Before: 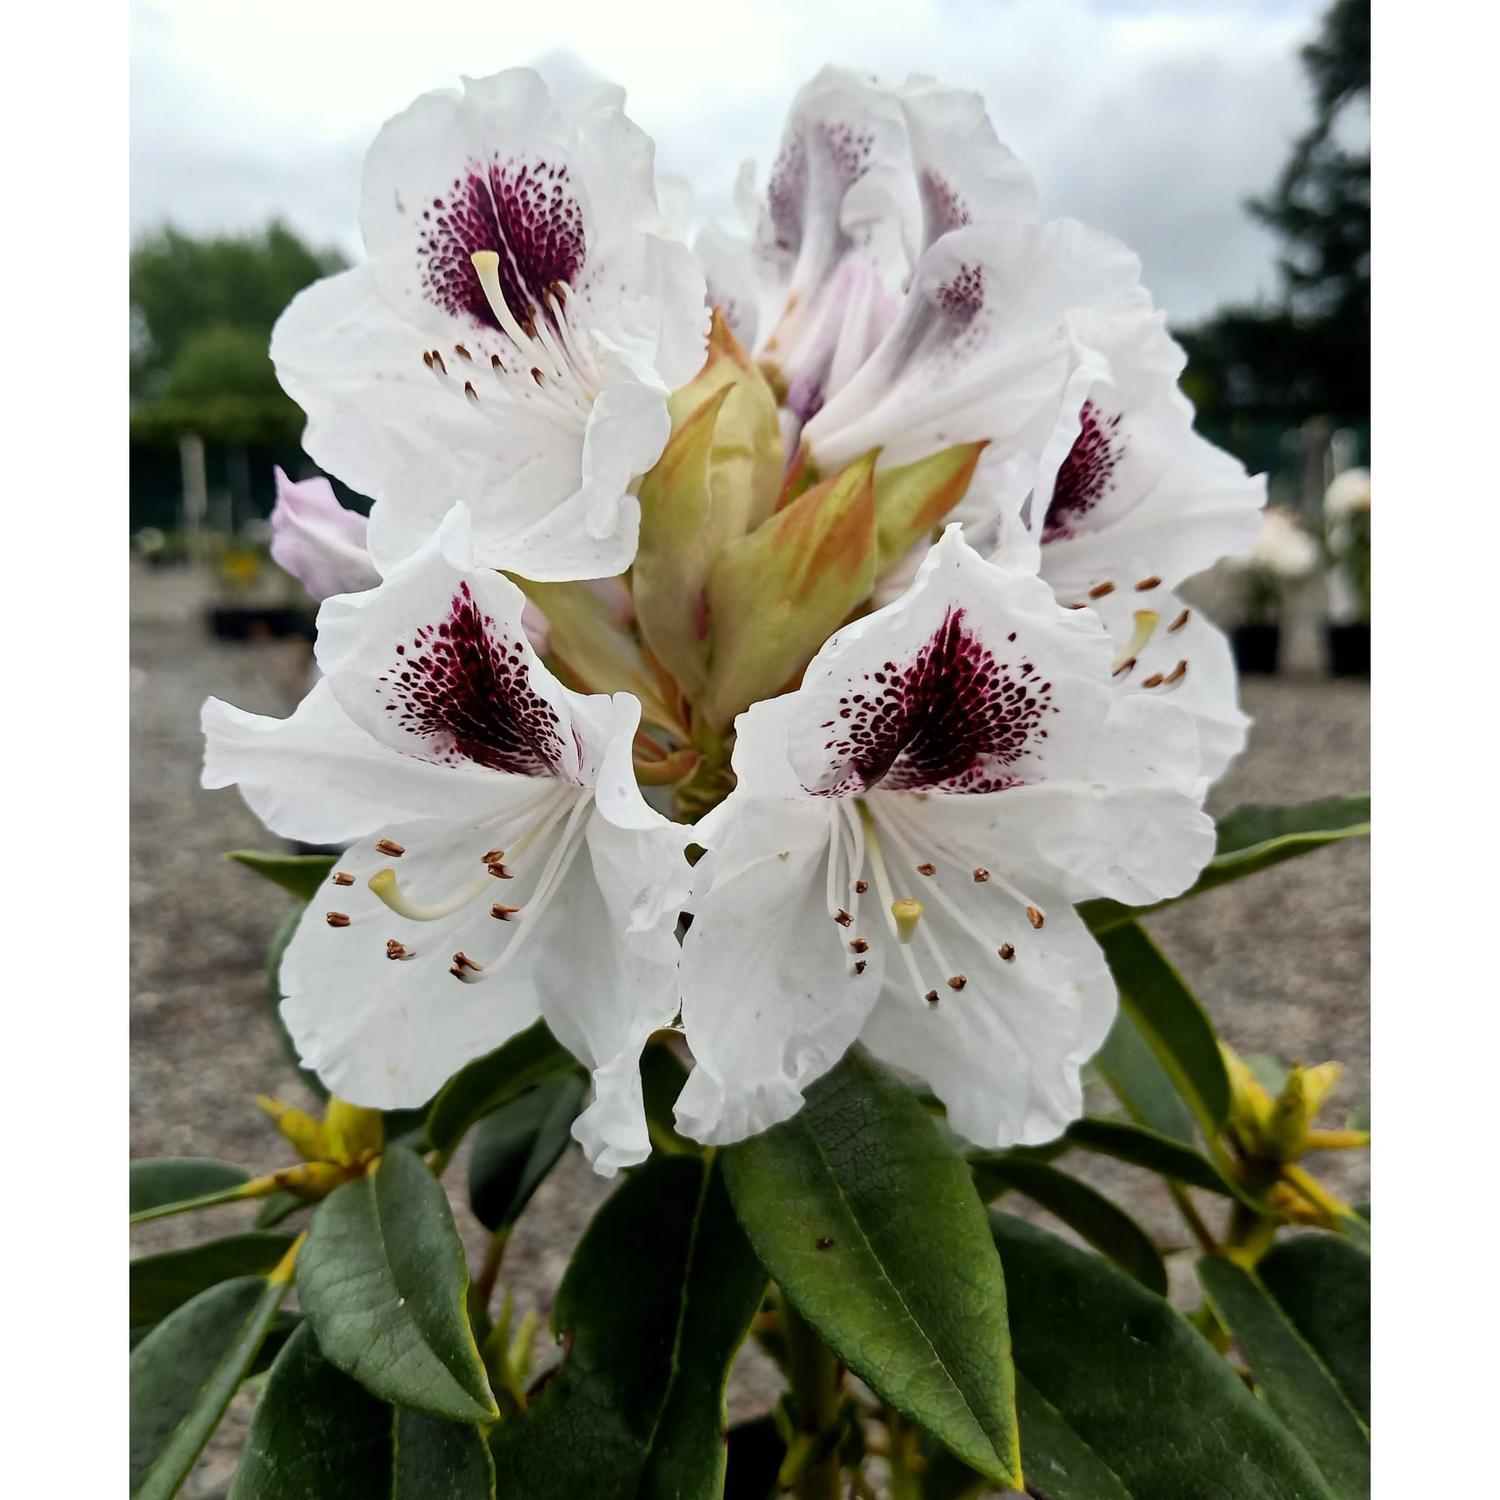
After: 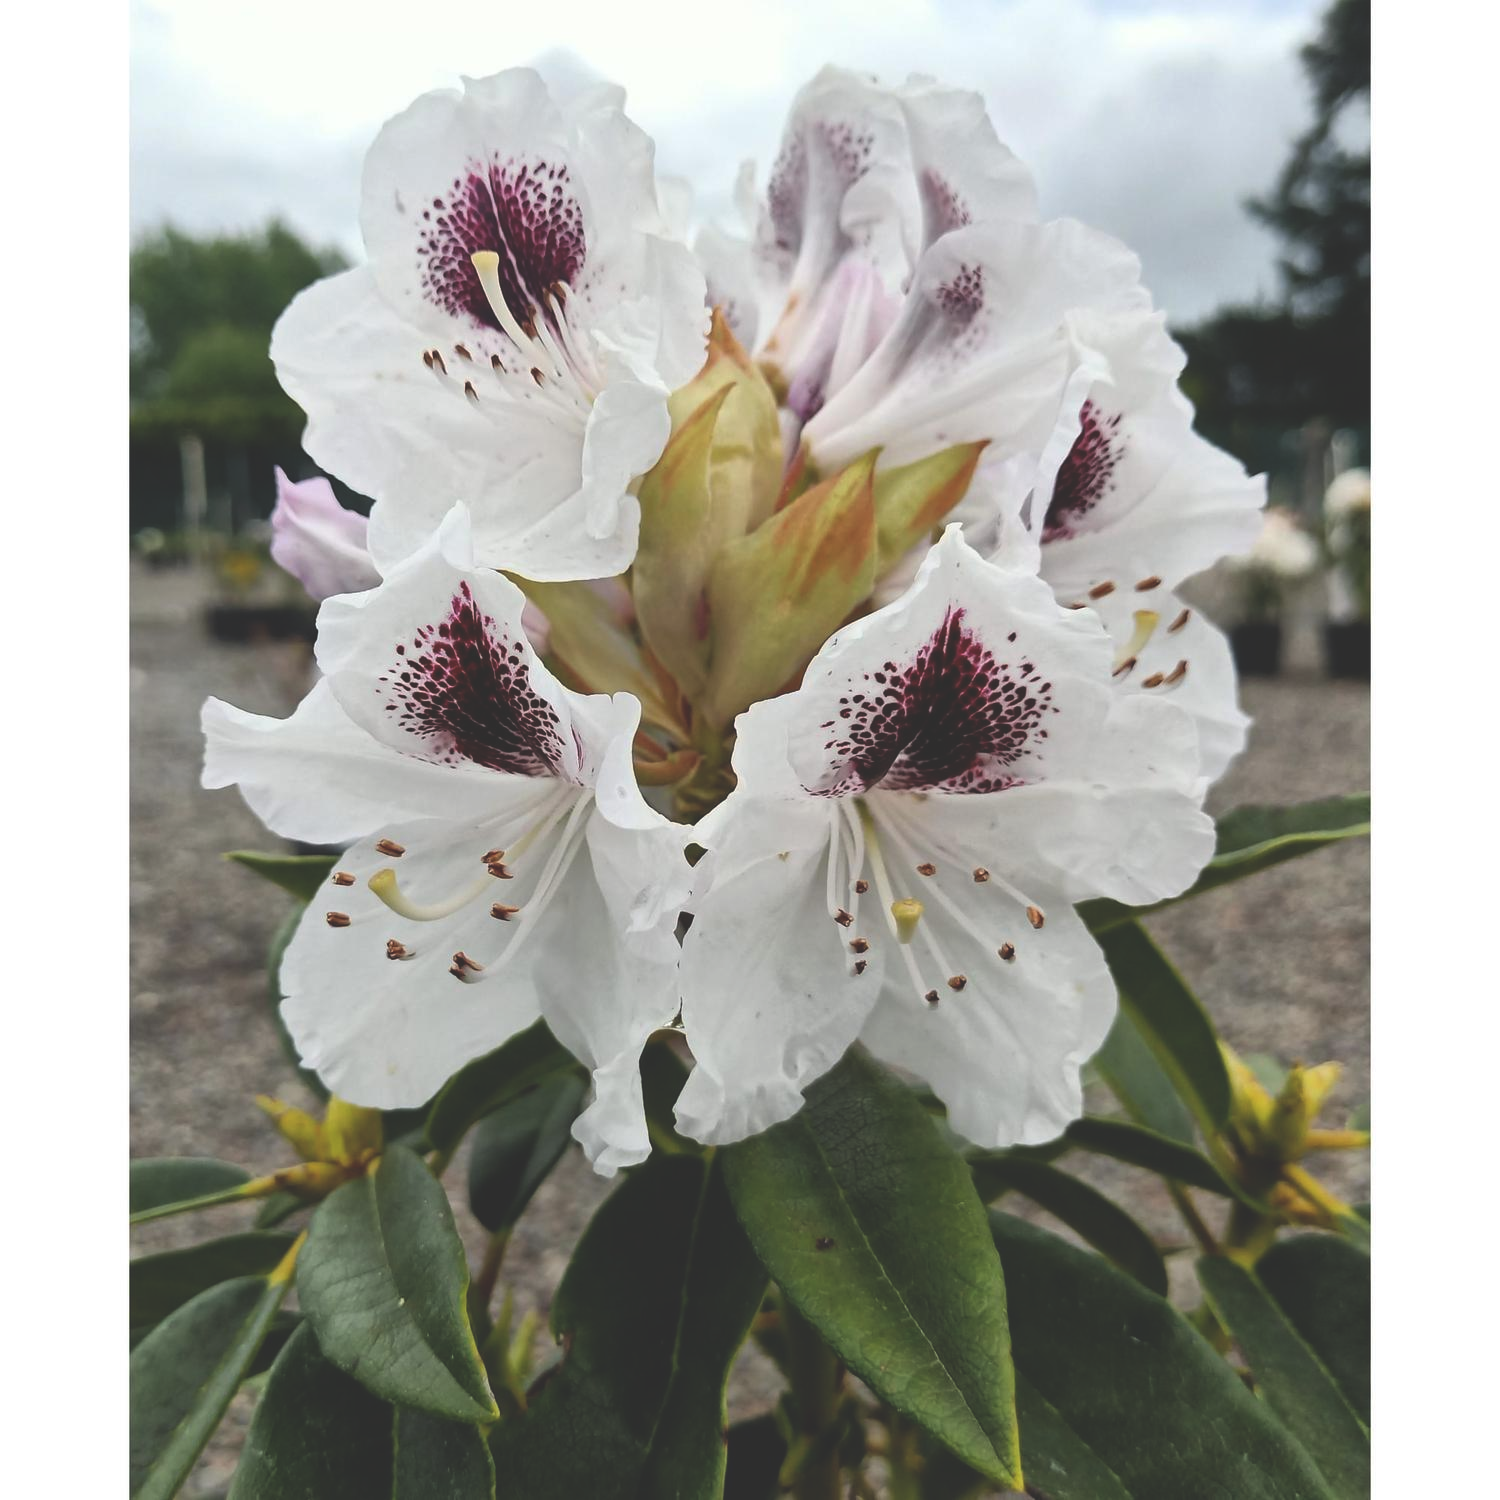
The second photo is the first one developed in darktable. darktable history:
base curve: curves: ch0 [(0, 0) (0.472, 0.455) (1, 1)], preserve colors none
exposure: black level correction -0.028, compensate highlight preservation false
